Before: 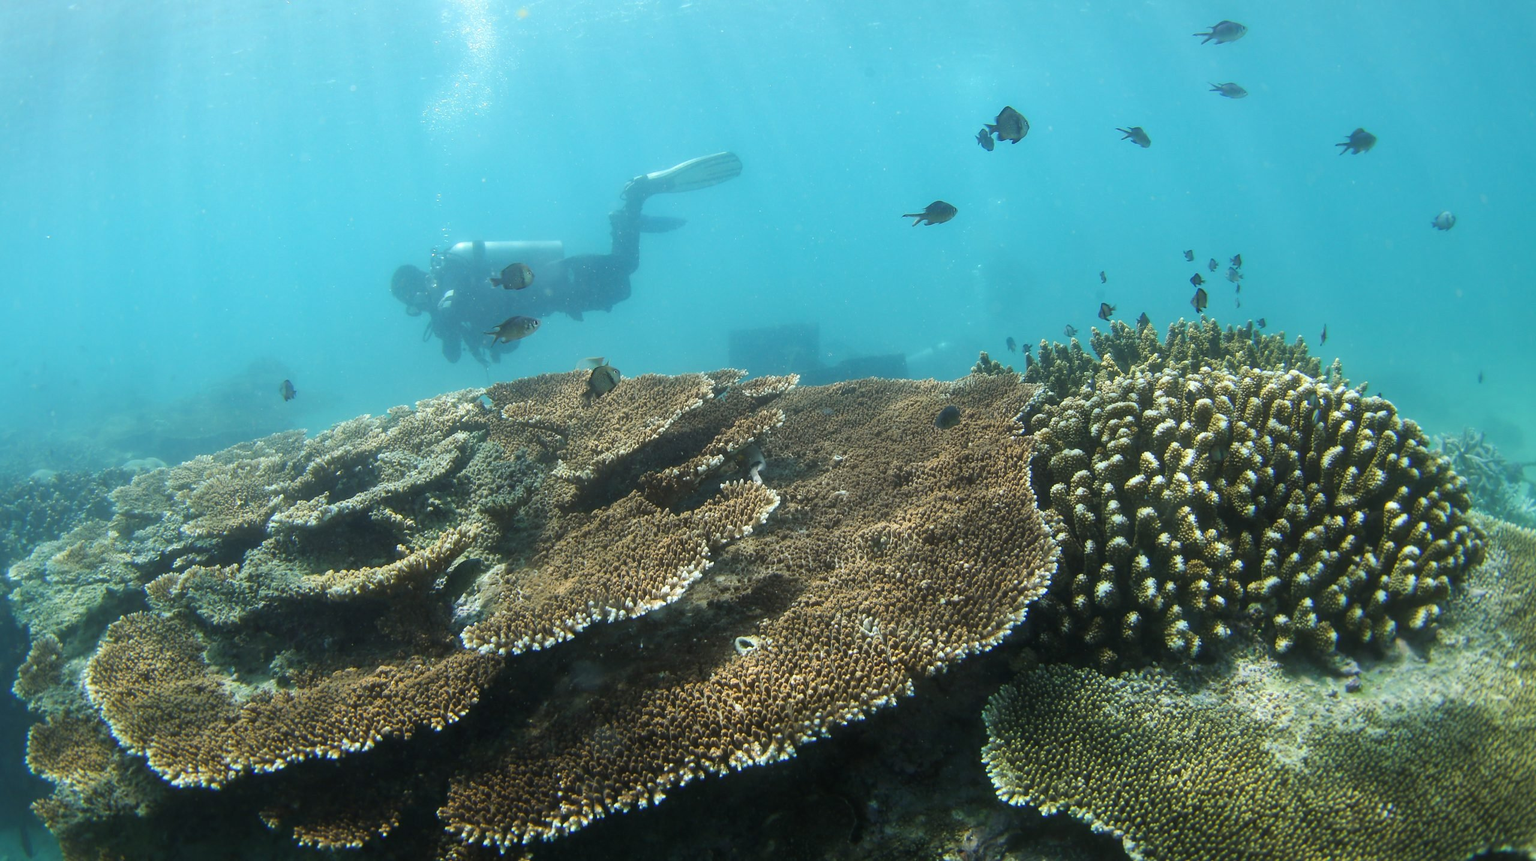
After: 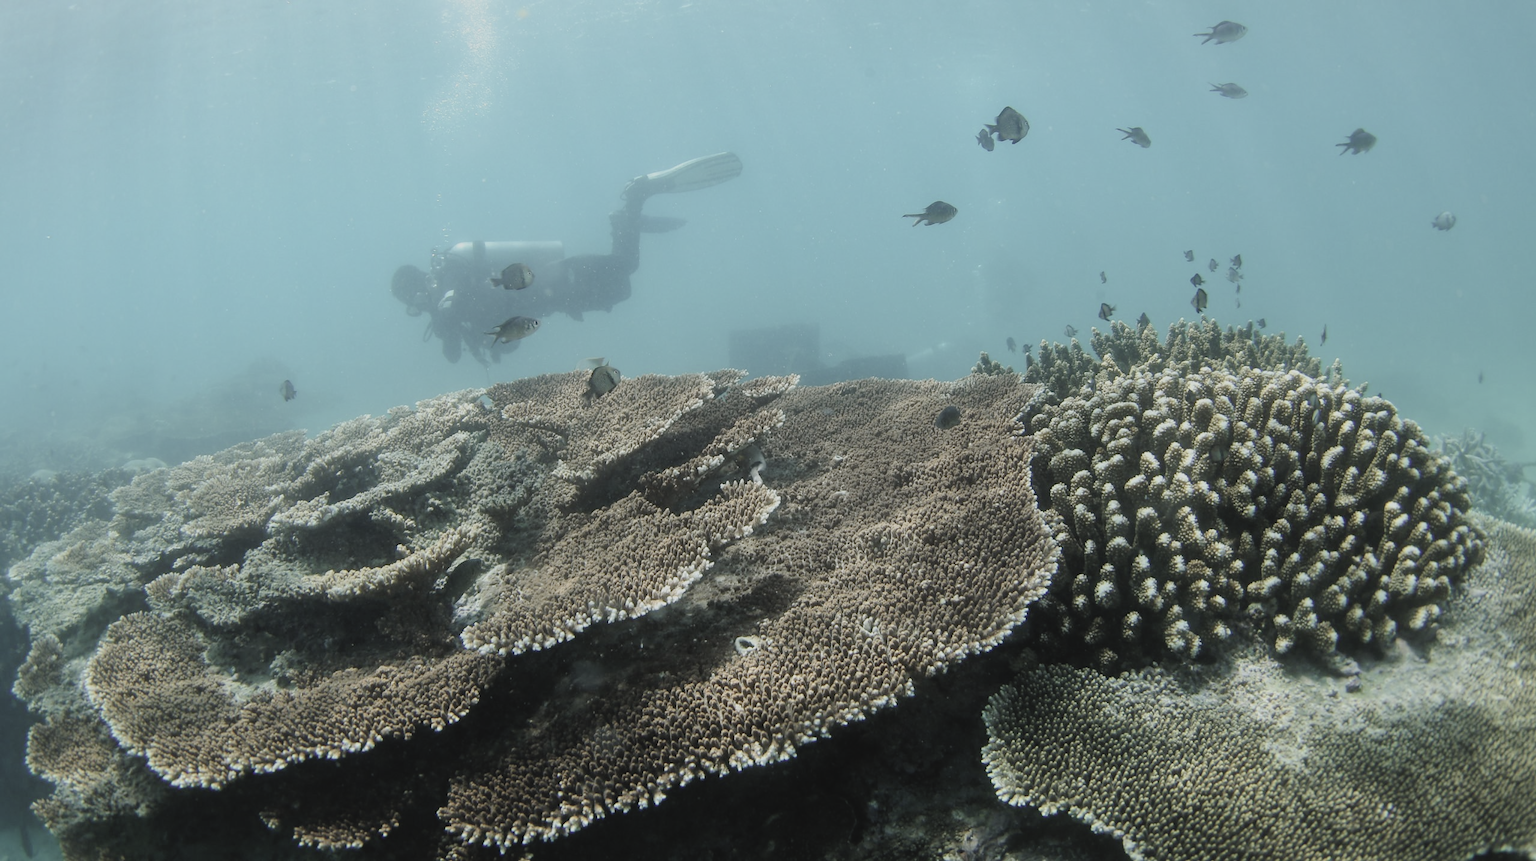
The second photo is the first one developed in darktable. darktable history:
tone curve: curves: ch0 [(0, 0.029) (0.099, 0.082) (0.264, 0.253) (0.447, 0.481) (0.678, 0.721) (0.828, 0.857) (0.992, 0.94)]; ch1 [(0, 0) (0.311, 0.266) (0.411, 0.374) (0.481, 0.458) (0.501, 0.499) (0.514, 0.512) (0.575, 0.577) (0.643, 0.648) (0.682, 0.674) (0.802, 0.812) (1, 1)]; ch2 [(0, 0) (0.259, 0.207) (0.323, 0.311) (0.376, 0.353) (0.463, 0.456) (0.498, 0.498) (0.524, 0.512) (0.574, 0.582) (0.648, 0.653) (0.768, 0.728) (1, 1)], preserve colors none
contrast brightness saturation: brightness 0.183, saturation -0.492
exposure: black level correction 0, exposure -0.841 EV, compensate highlight preservation false
